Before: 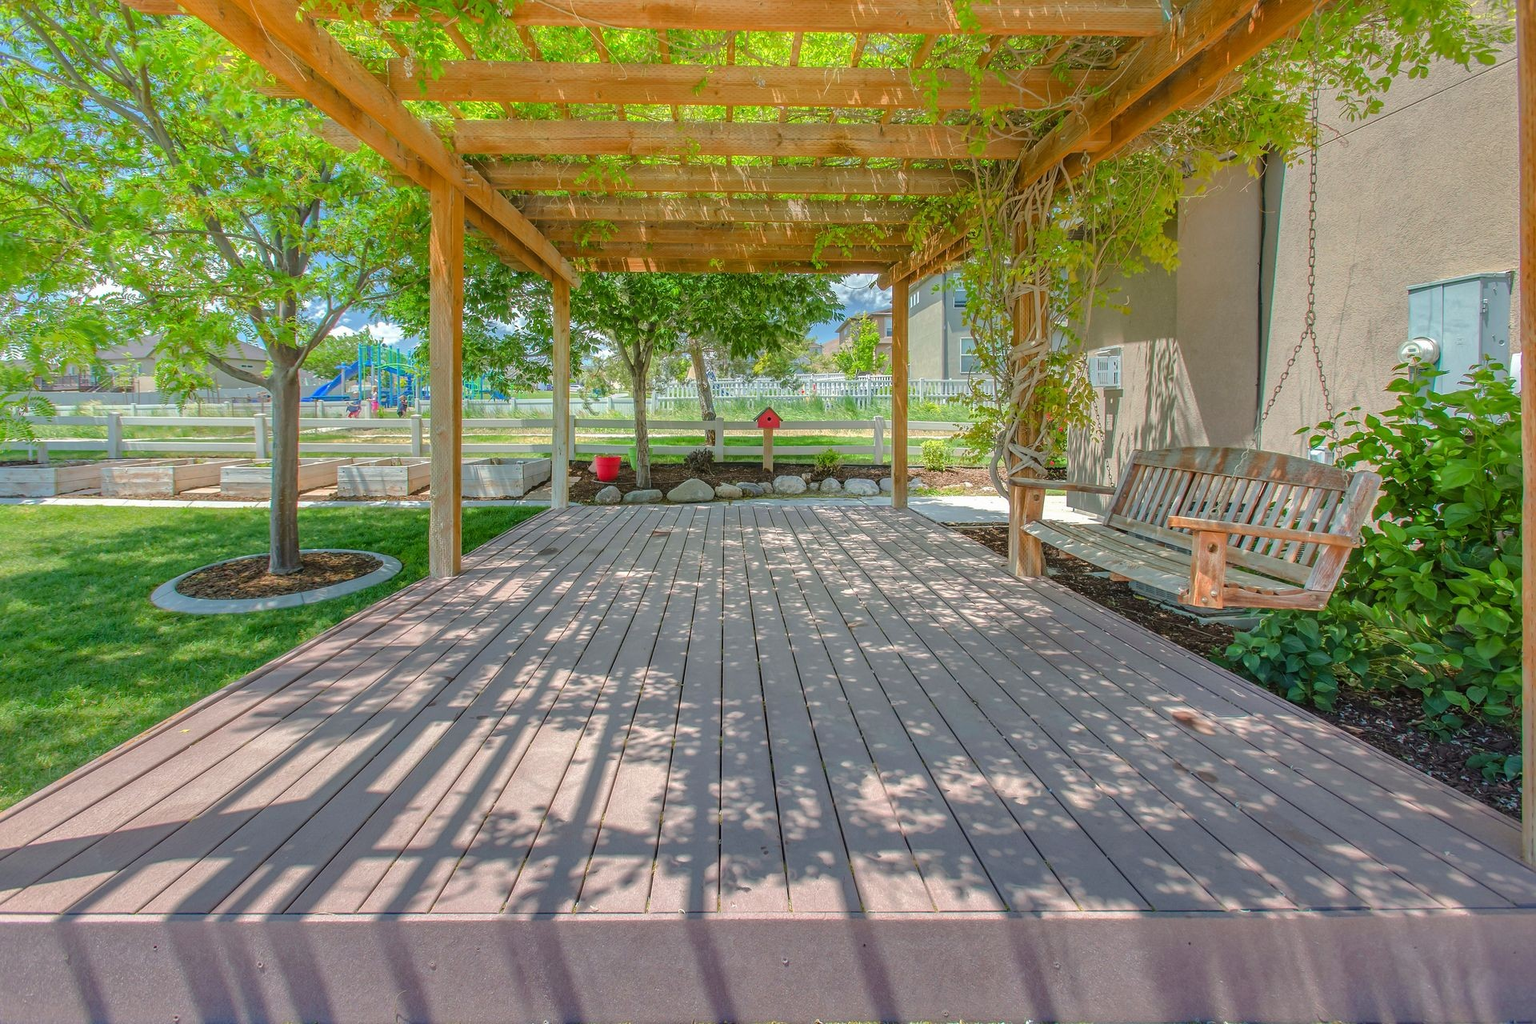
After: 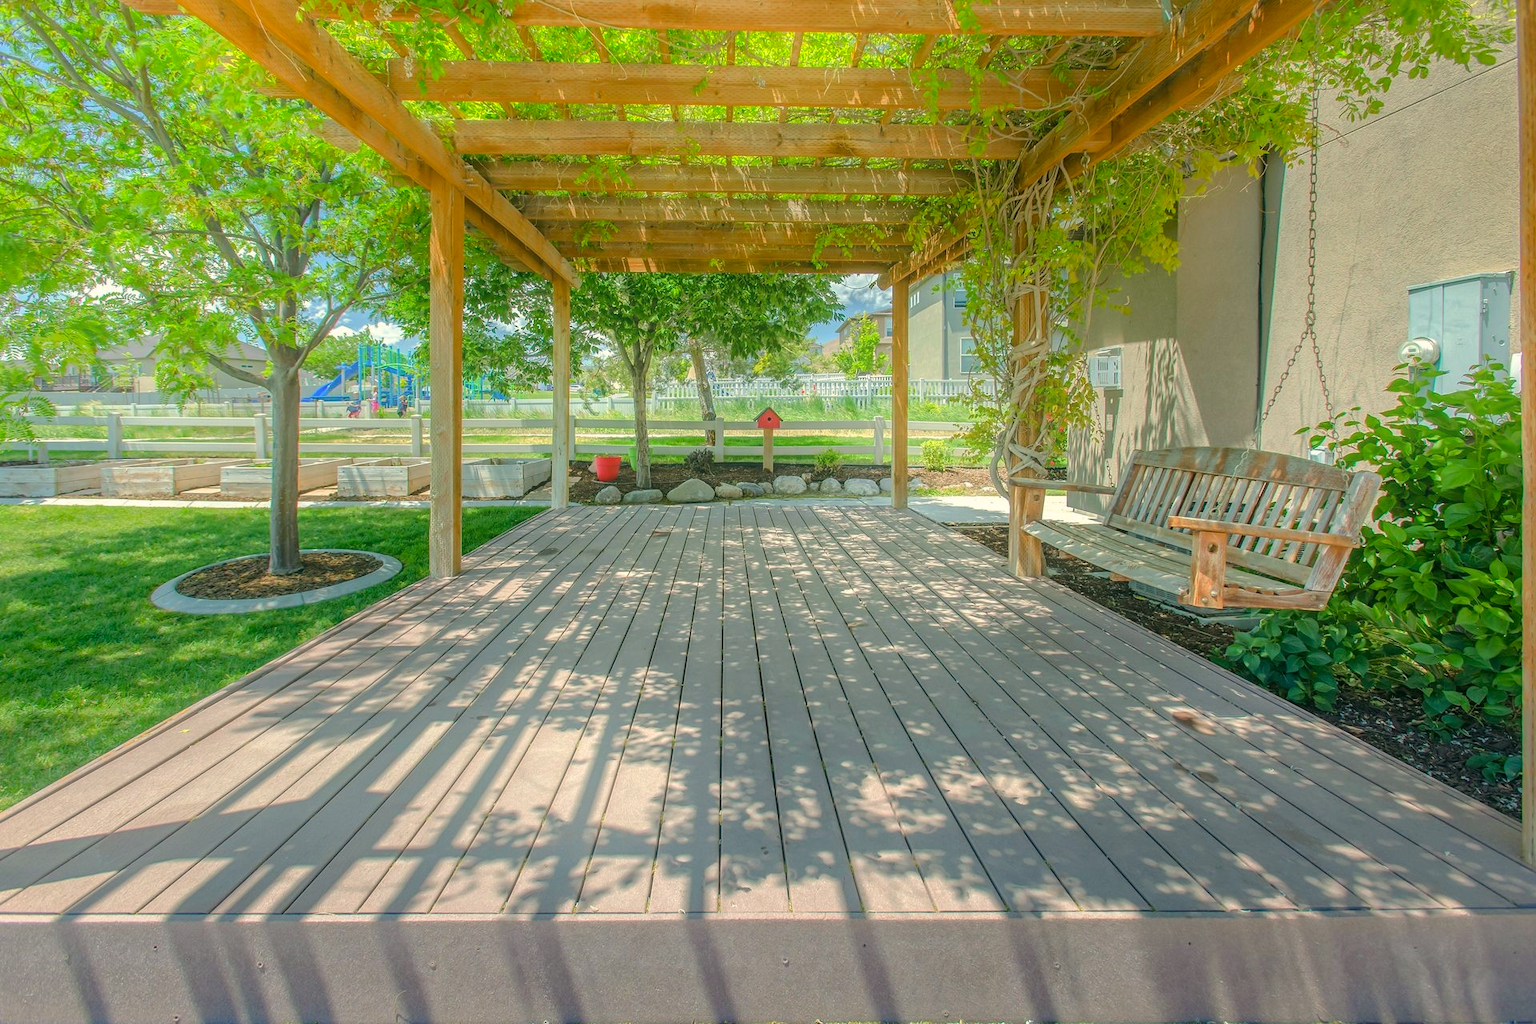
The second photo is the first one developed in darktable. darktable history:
color correction: highlights a* -0.482, highlights b* 9.48, shadows a* -9.48, shadows b* 0.803
bloom: on, module defaults
